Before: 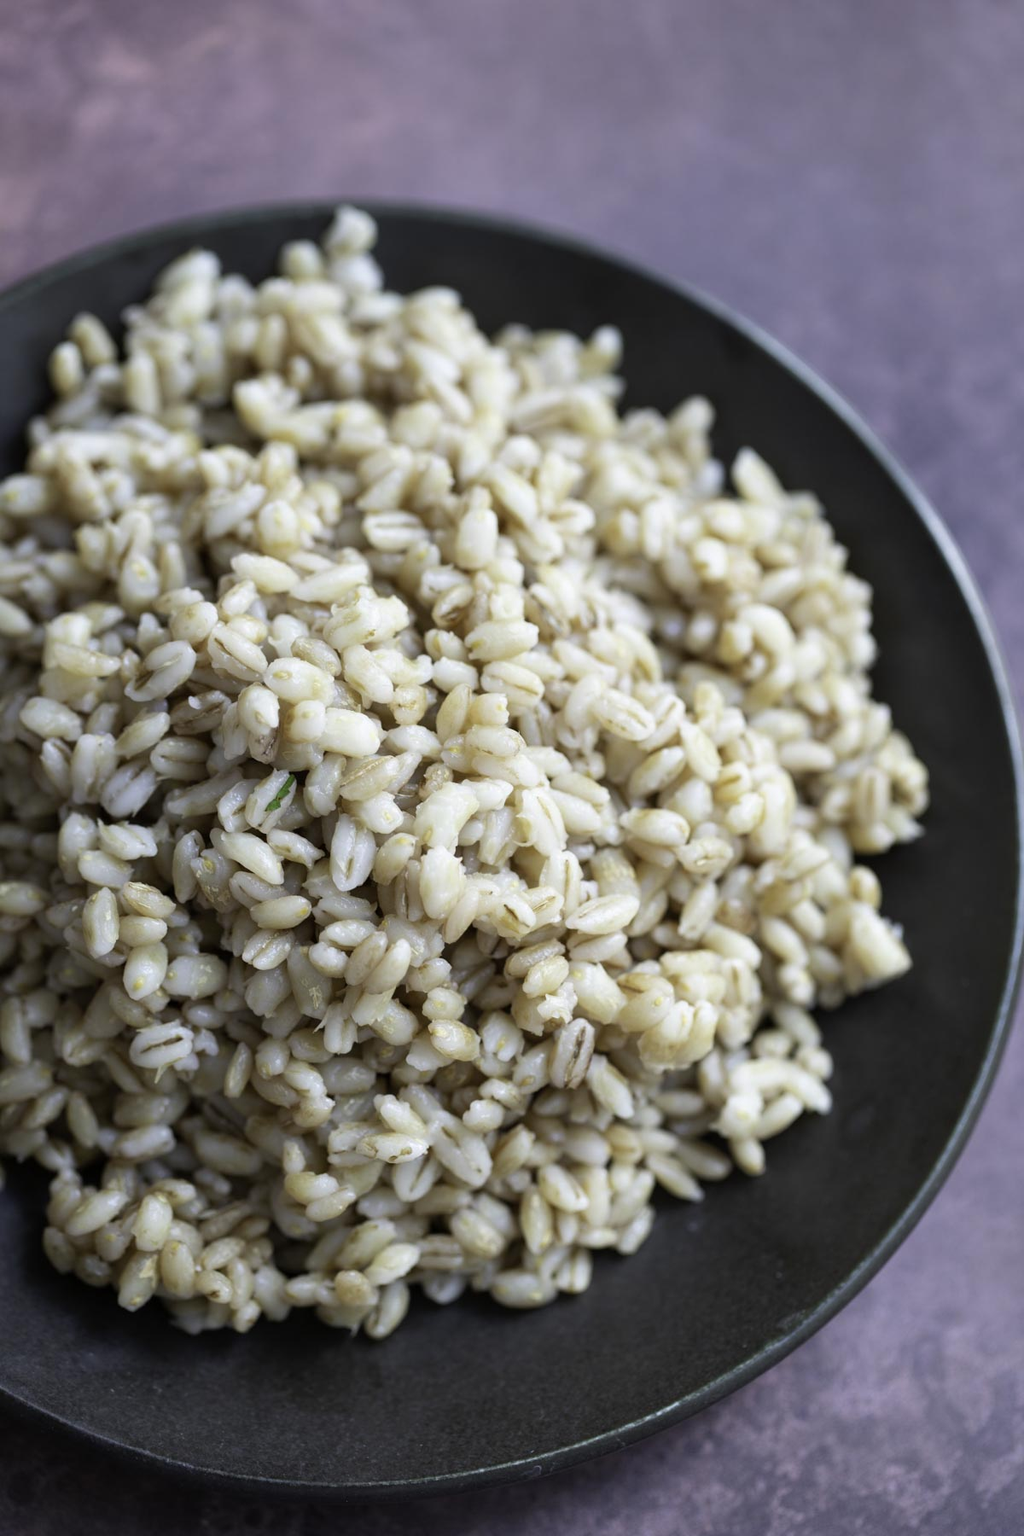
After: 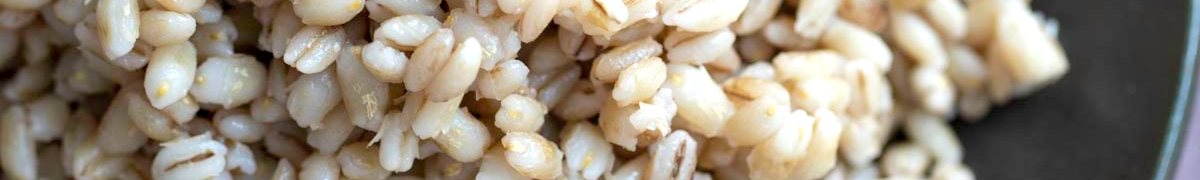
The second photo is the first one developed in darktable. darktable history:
exposure: exposure 0.236 EV, compensate highlight preservation false
crop and rotate: top 59.084%, bottom 30.916%
local contrast: highlights 100%, shadows 100%, detail 120%, midtone range 0.2
